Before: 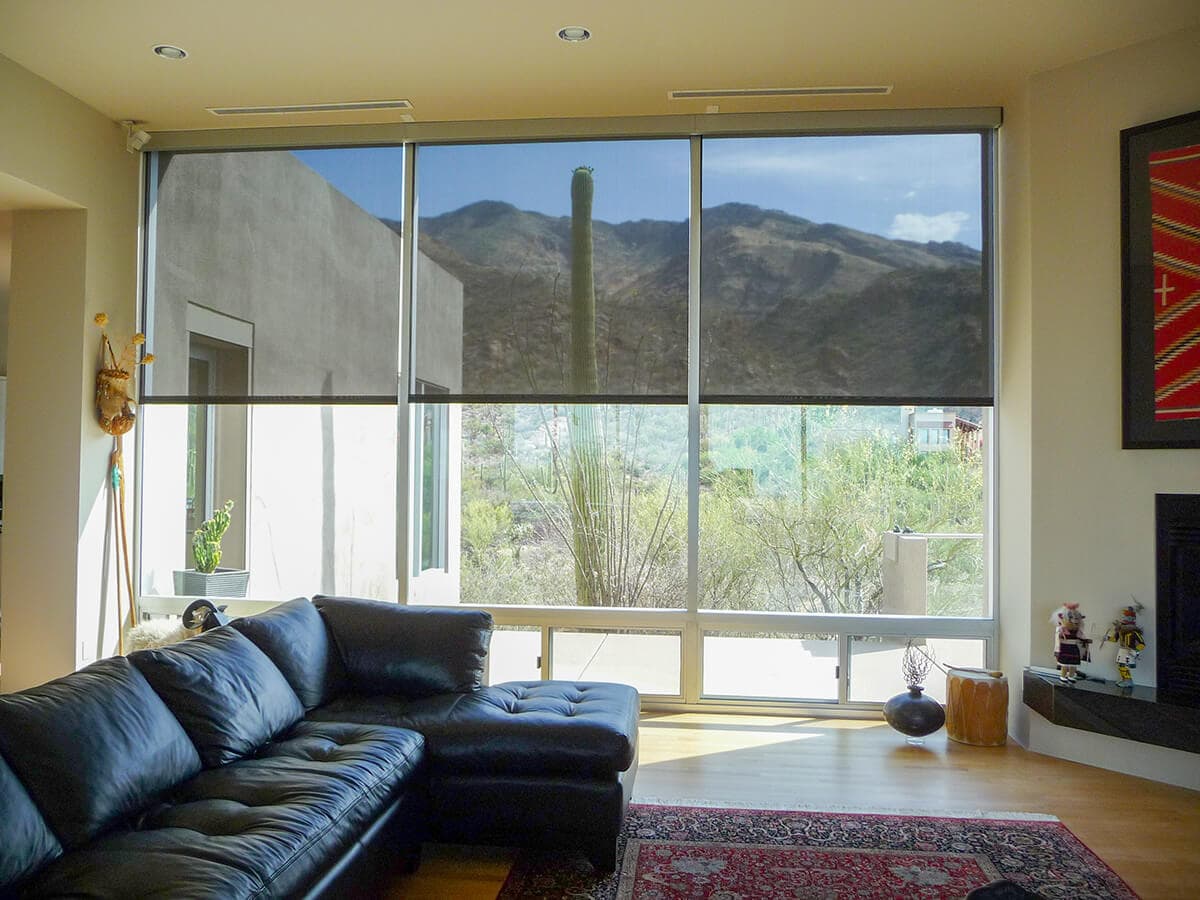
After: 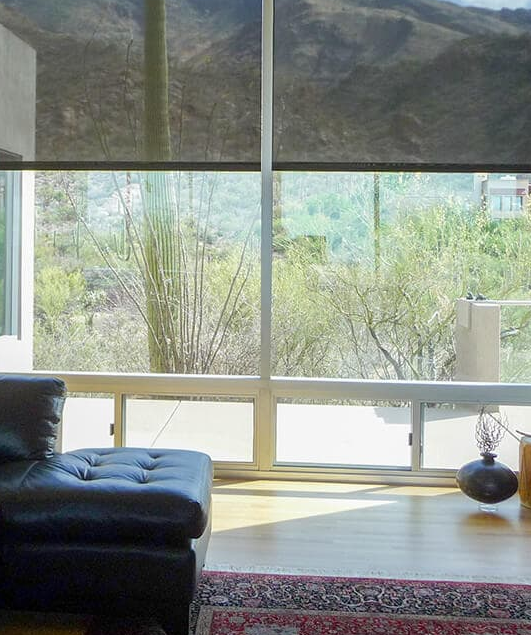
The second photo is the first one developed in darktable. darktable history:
crop: left 35.598%, top 25.995%, right 20.12%, bottom 3.441%
